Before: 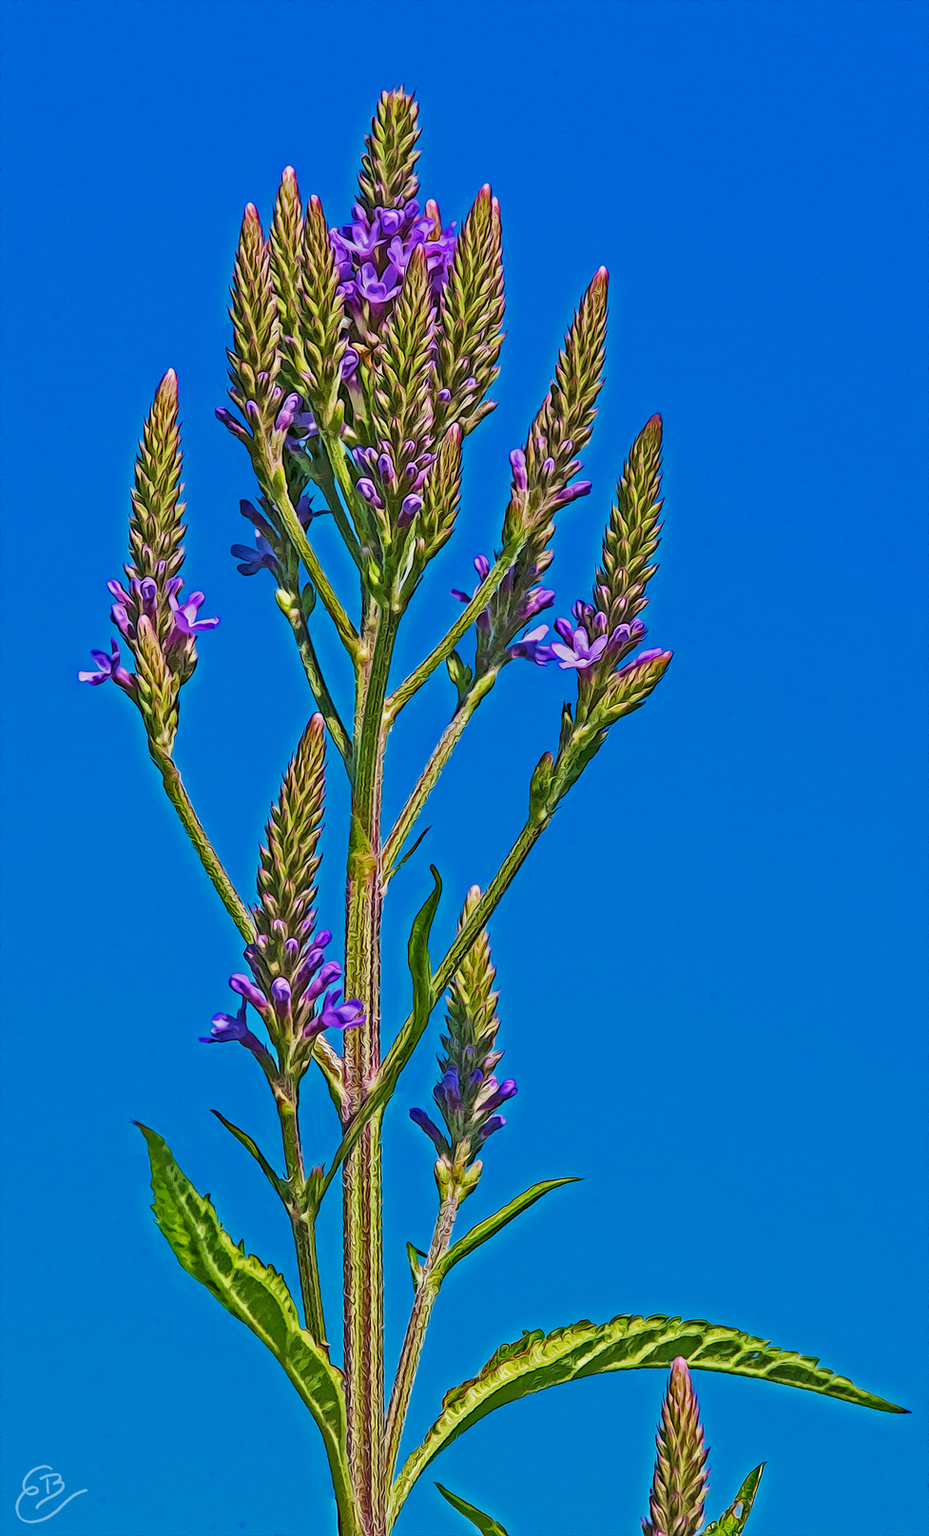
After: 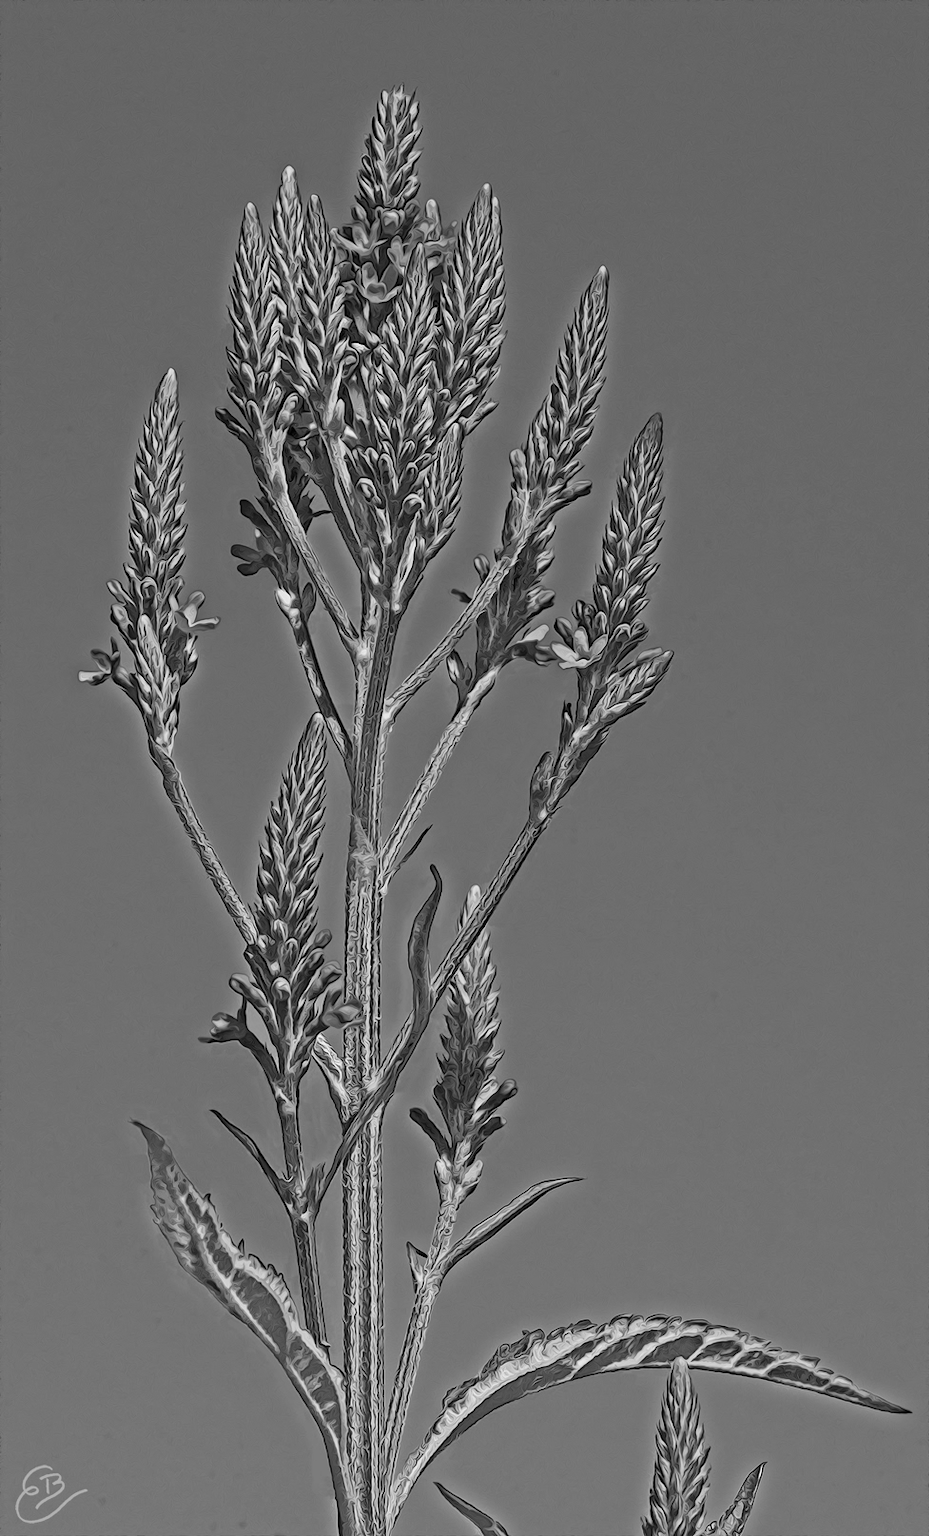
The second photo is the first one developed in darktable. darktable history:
color balance: input saturation 80.07%
monochrome: on, module defaults
